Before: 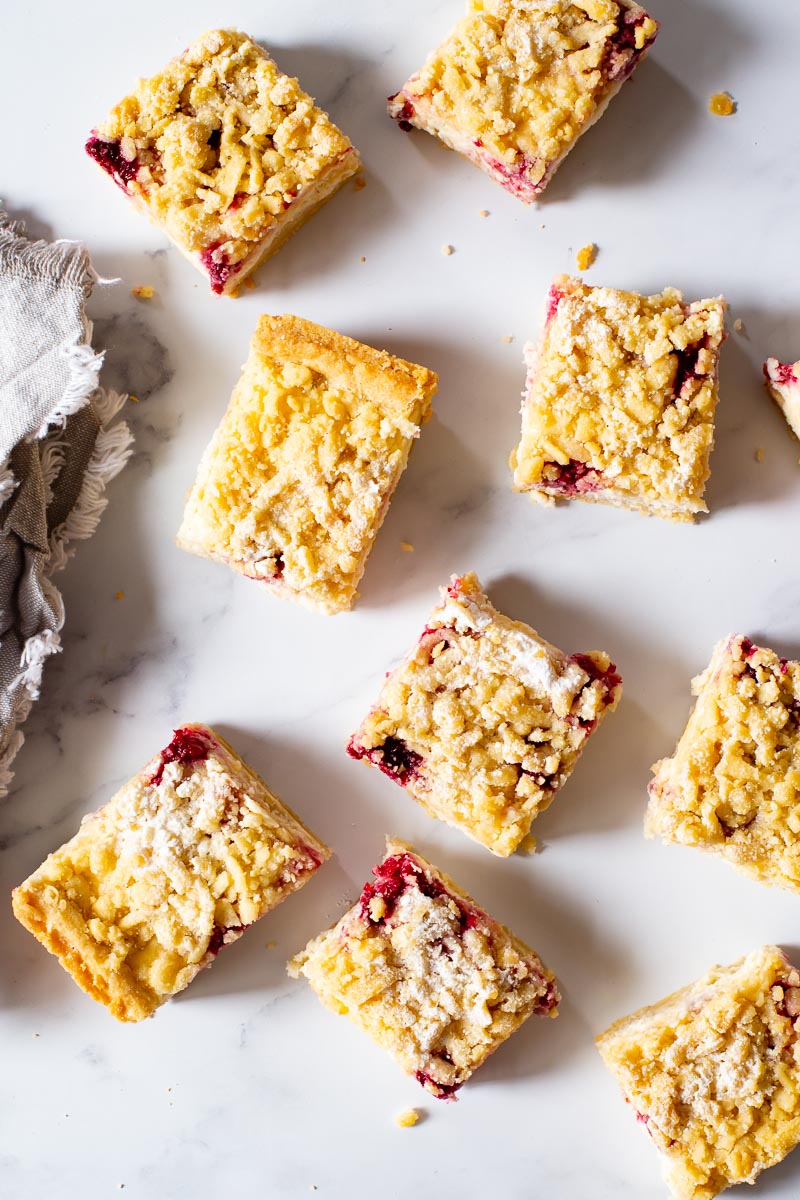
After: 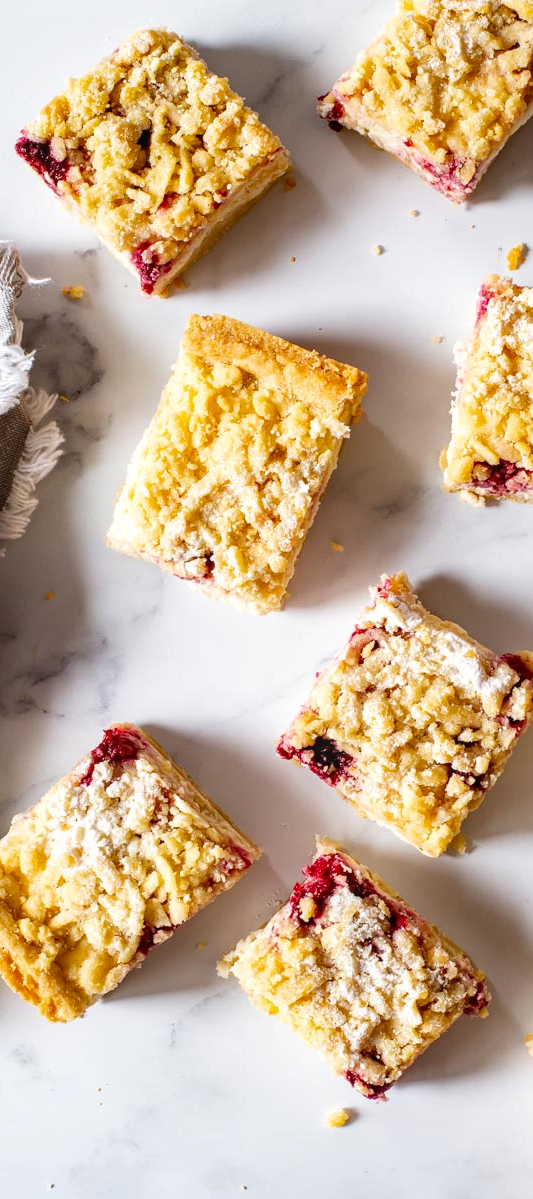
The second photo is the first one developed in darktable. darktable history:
local contrast: on, module defaults
crop and rotate: left 8.786%, right 24.548%
